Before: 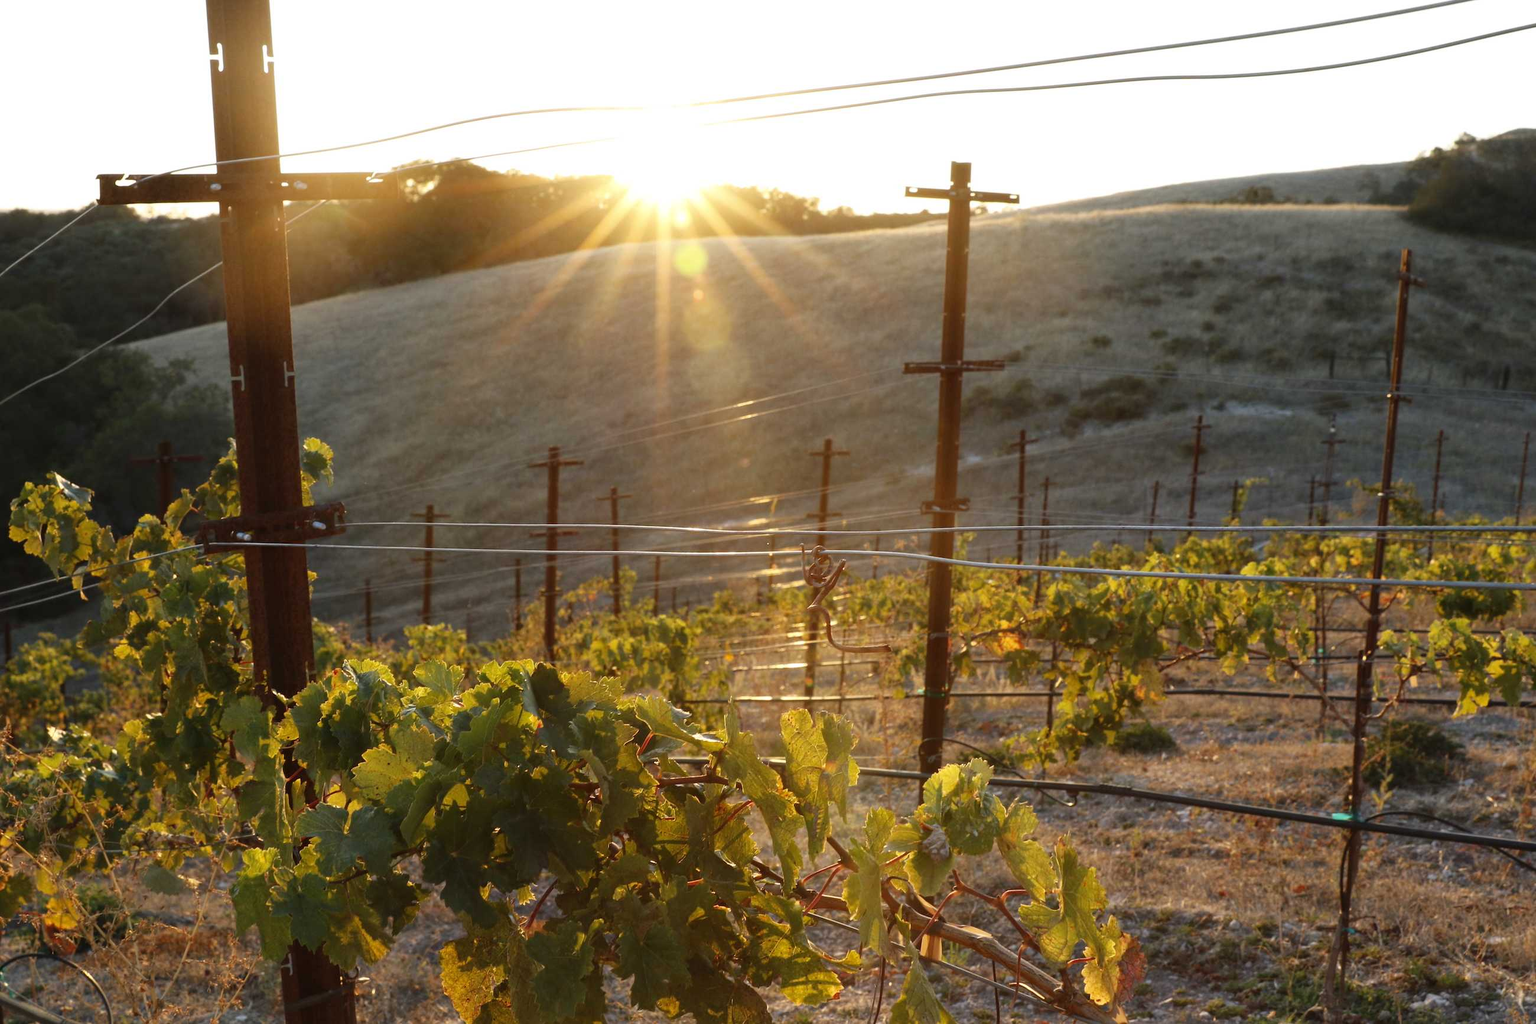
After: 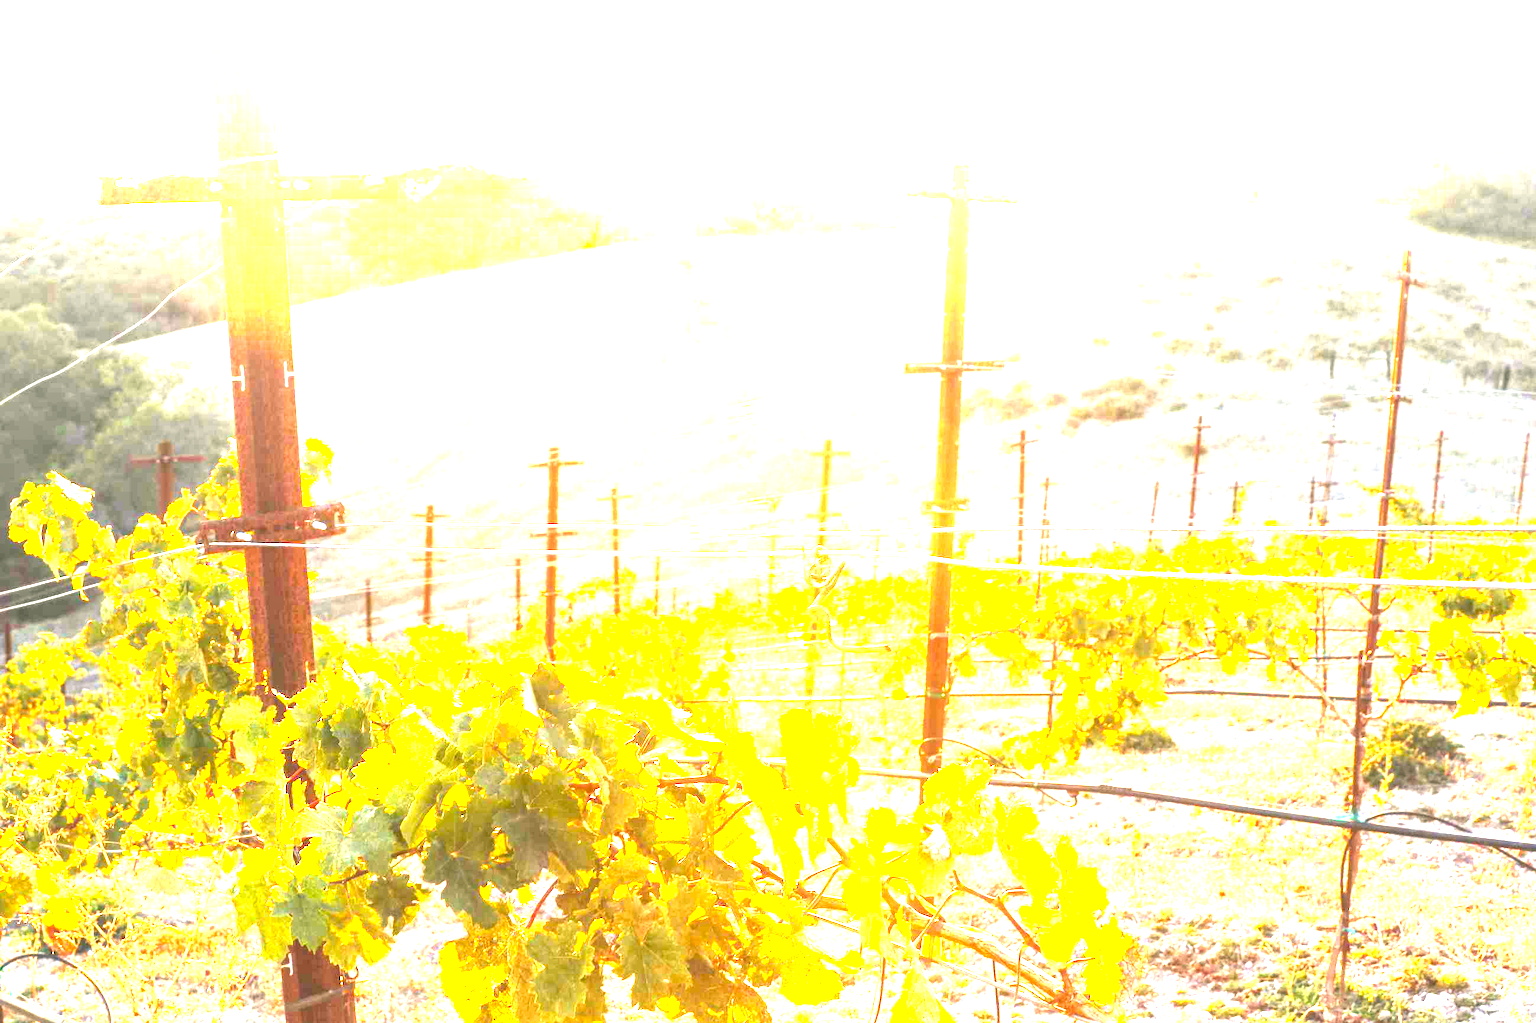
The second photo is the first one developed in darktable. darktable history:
local contrast: on, module defaults
exposure: black level correction 0, exposure 4.089 EV, compensate highlight preservation false
color balance rgb: highlights gain › chroma 1.606%, highlights gain › hue 55.04°, perceptual saturation grading › global saturation 19.684%
